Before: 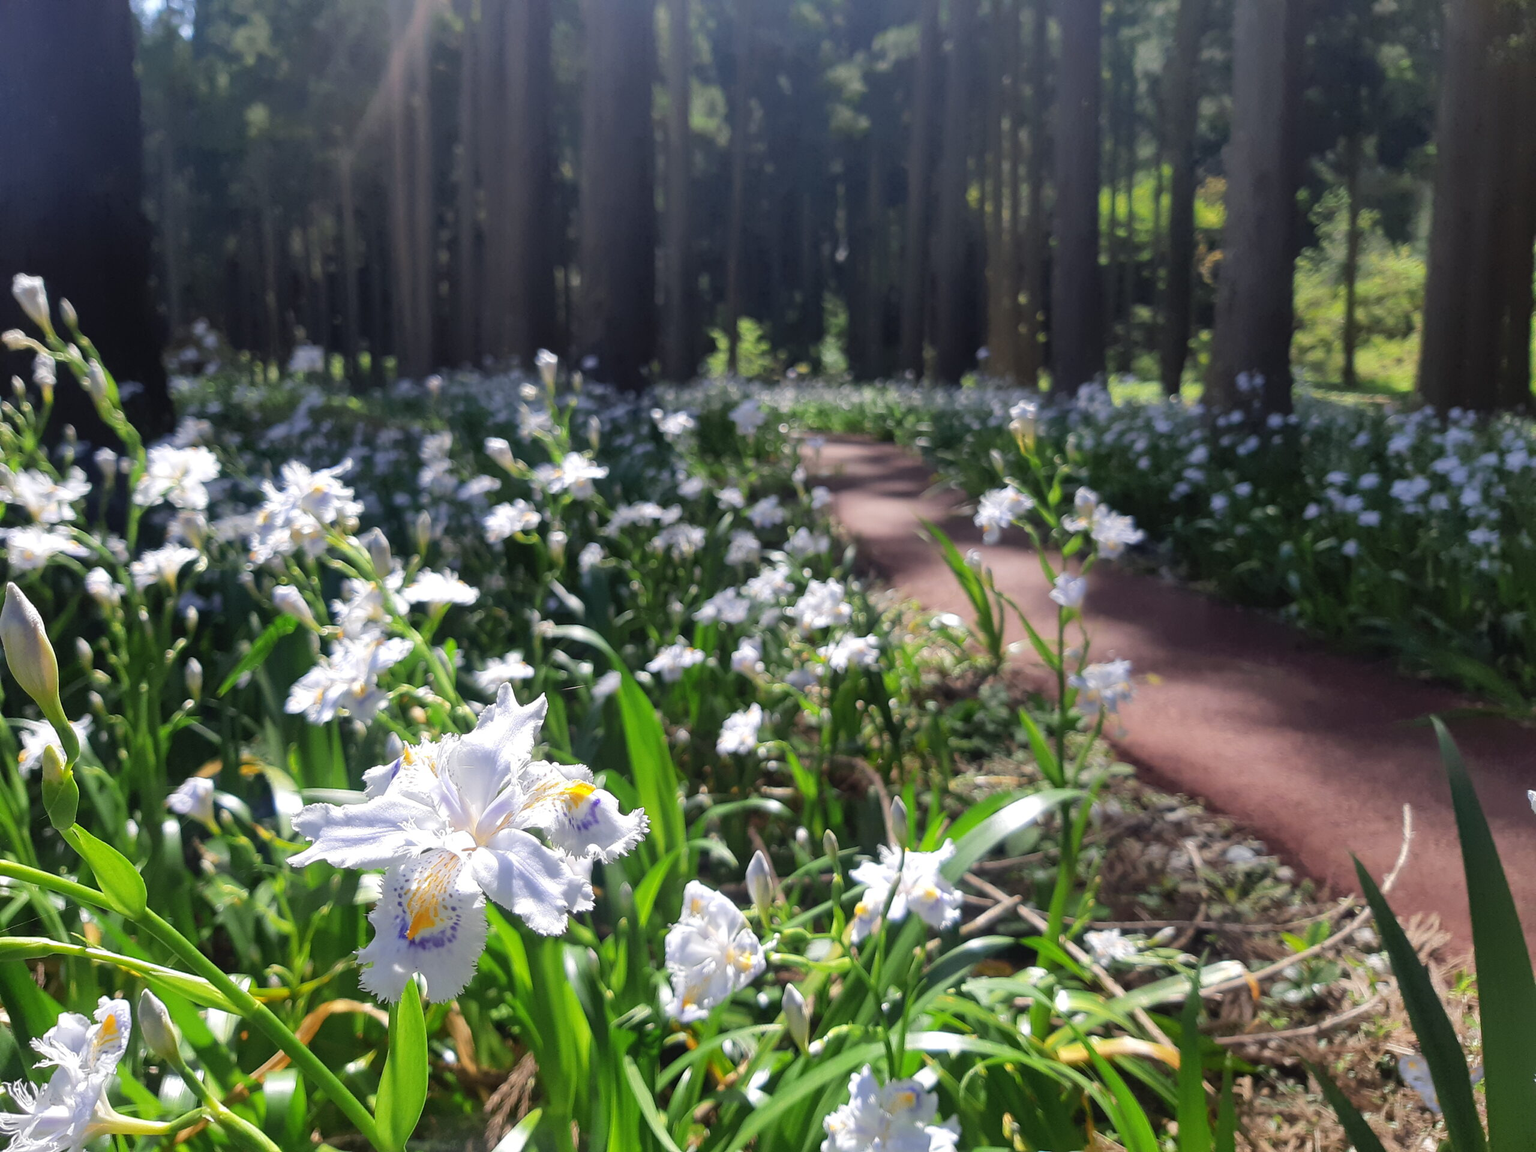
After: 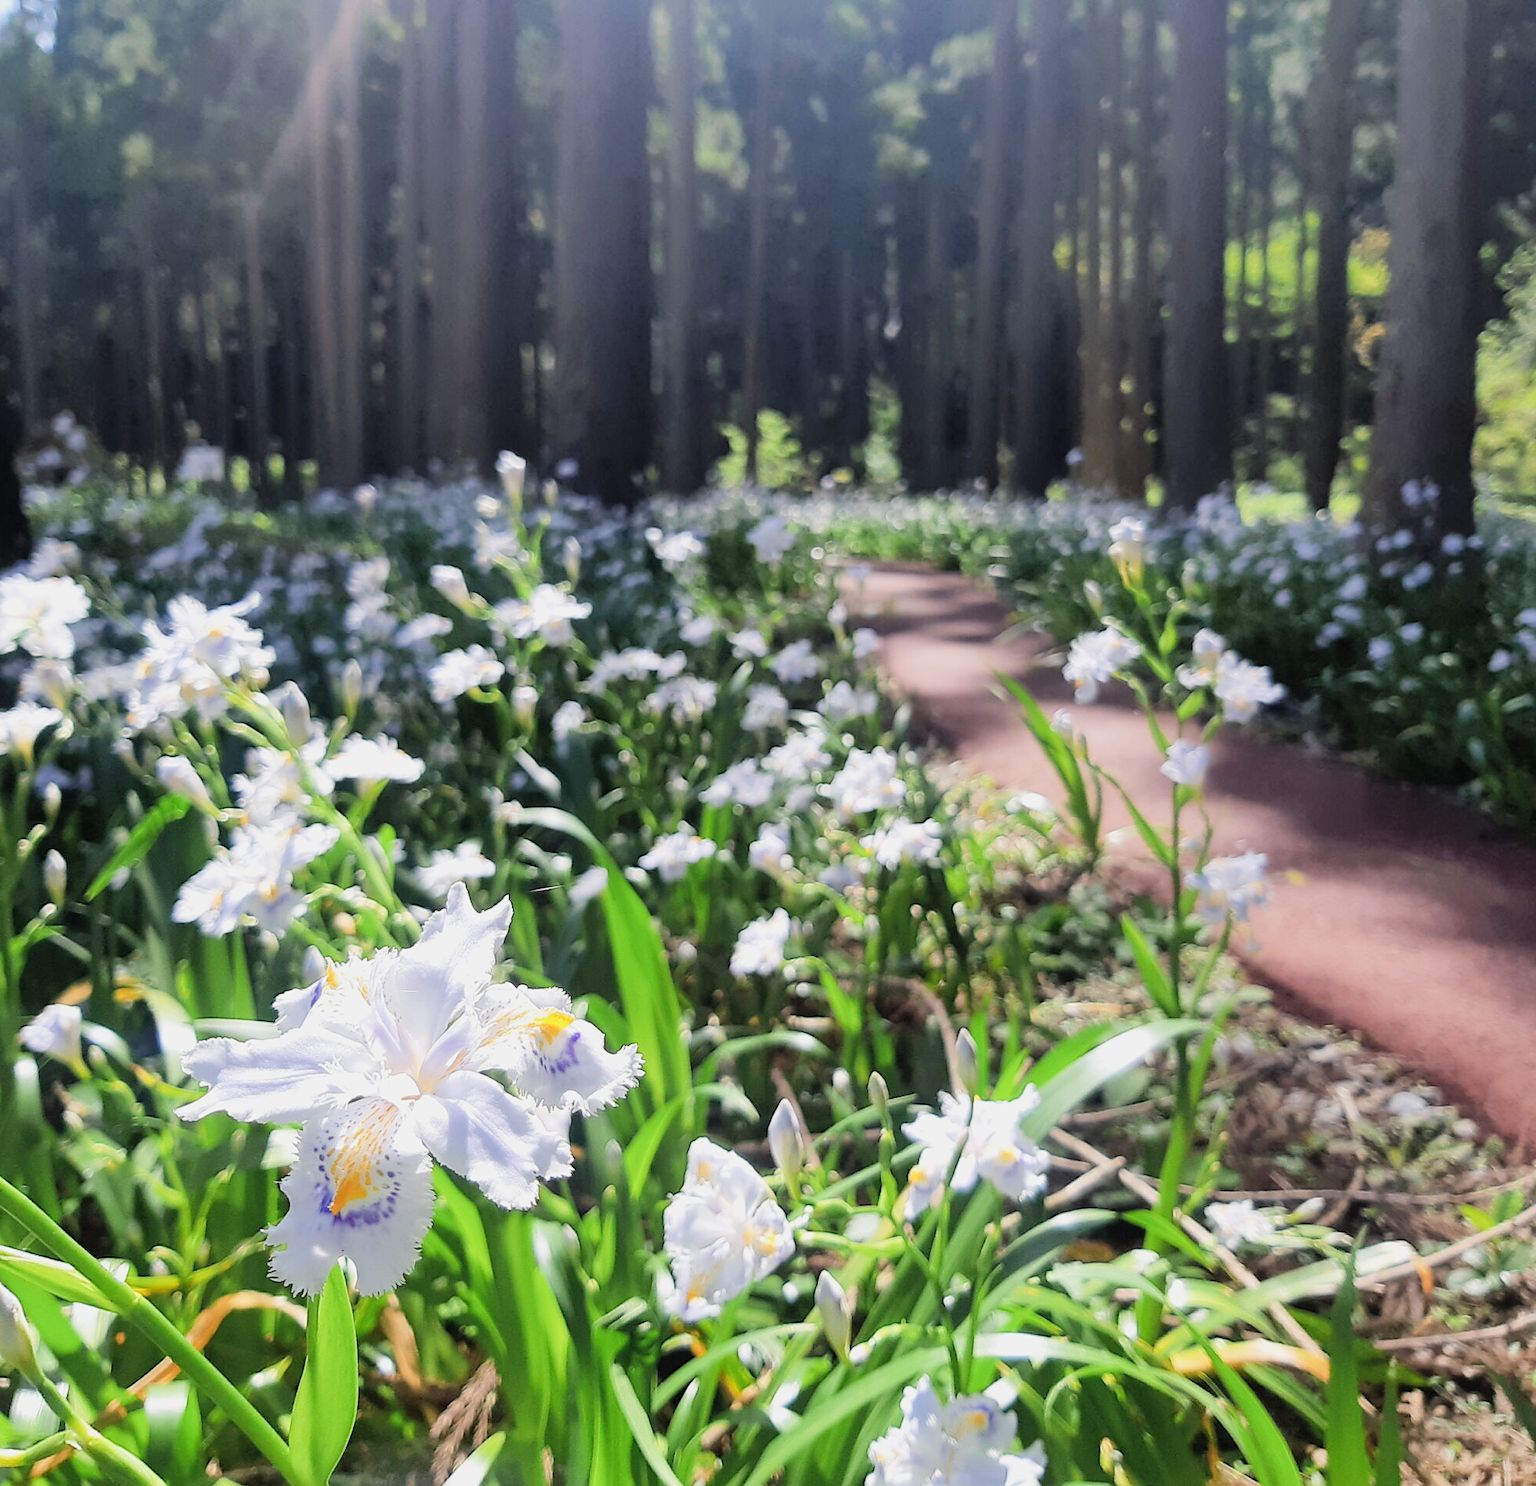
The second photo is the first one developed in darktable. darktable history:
crop: left 9.853%, right 12.75%
sharpen: radius 1.889, amount 0.415, threshold 1.746
exposure: black level correction 0, exposure 0.892 EV, compensate highlight preservation false
filmic rgb: black relative exposure -7.65 EV, white relative exposure 4.56 EV, hardness 3.61, contrast 1.054
